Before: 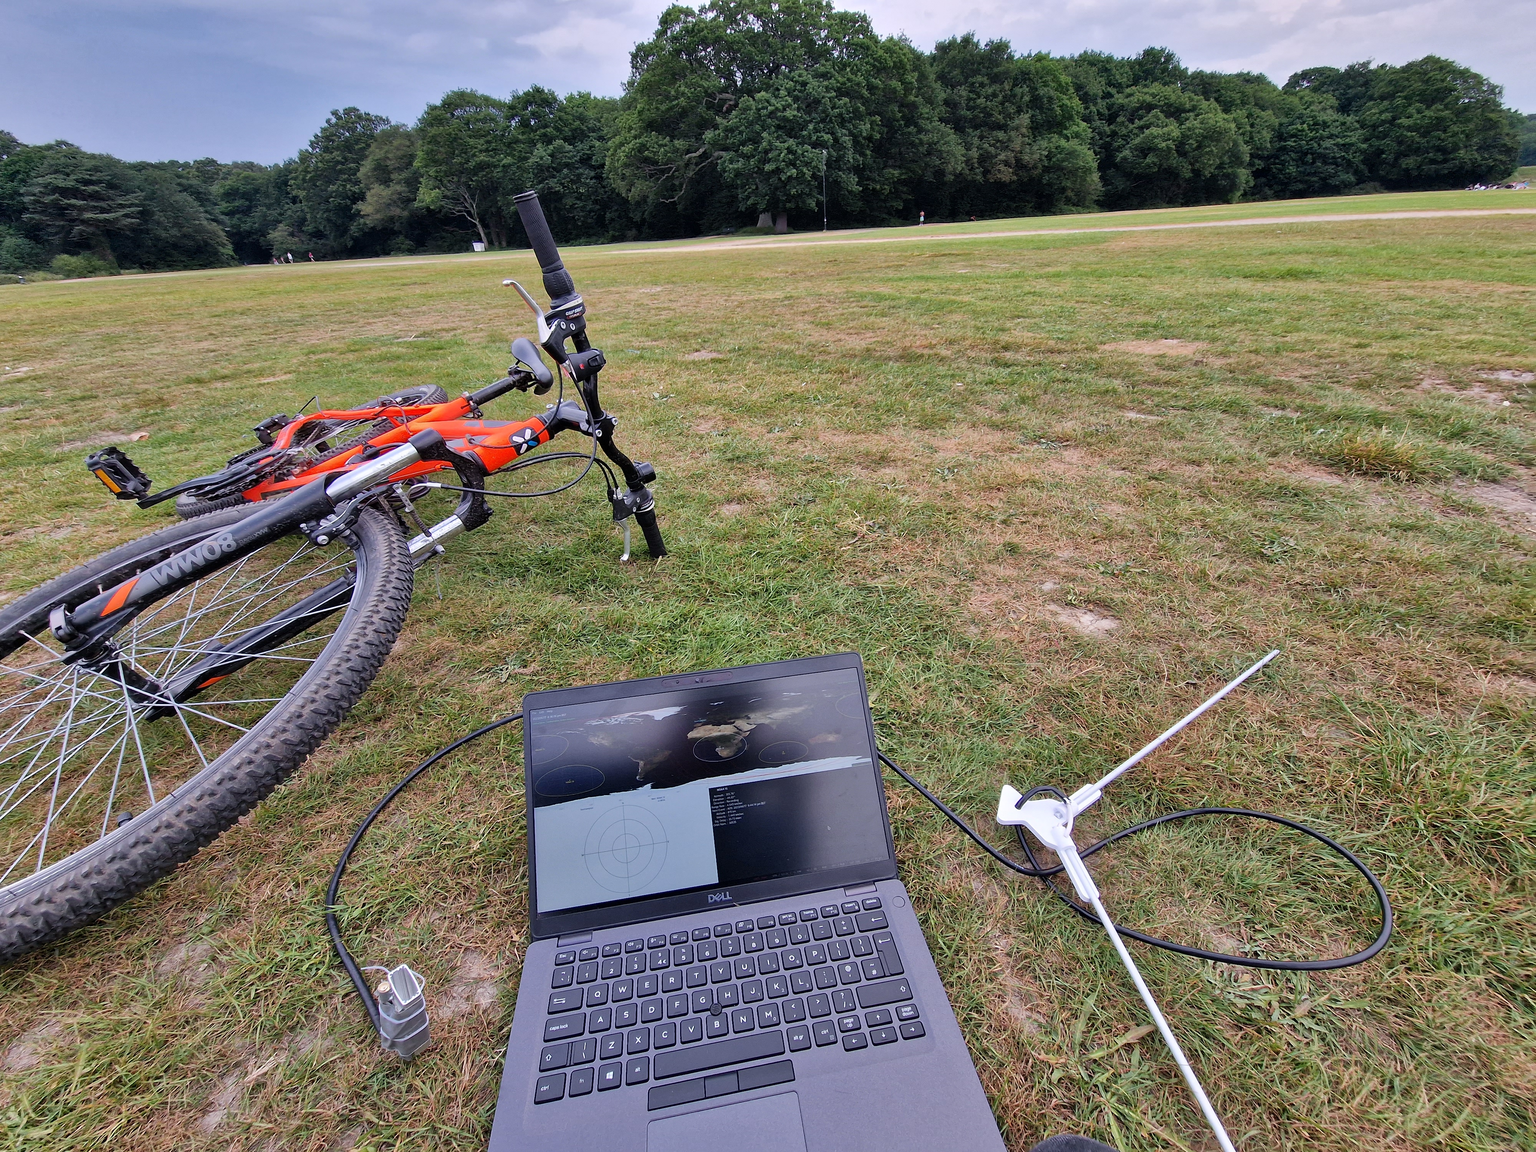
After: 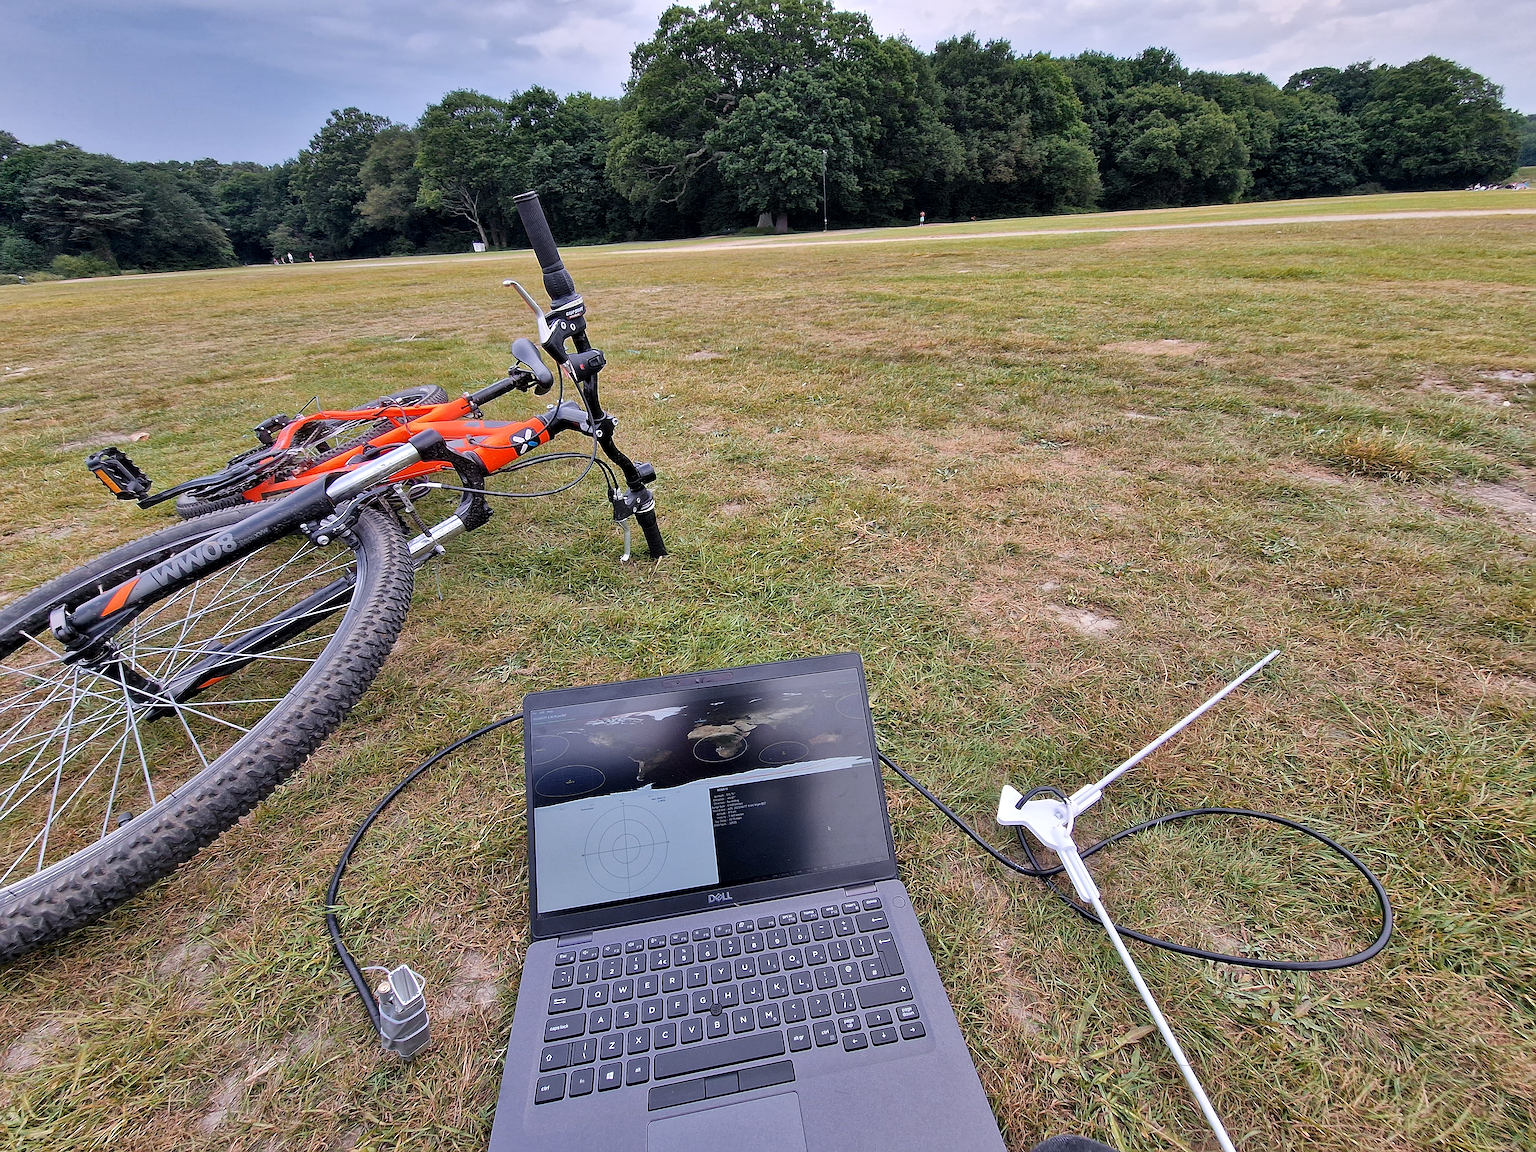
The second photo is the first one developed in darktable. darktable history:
sharpen: on, module defaults
color zones: curves: ch2 [(0, 0.5) (0.143, 0.5) (0.286, 0.416) (0.429, 0.5) (0.571, 0.5) (0.714, 0.5) (0.857, 0.5) (1, 0.5)]
local contrast: highlights 106%, shadows 99%, detail 120%, midtone range 0.2
